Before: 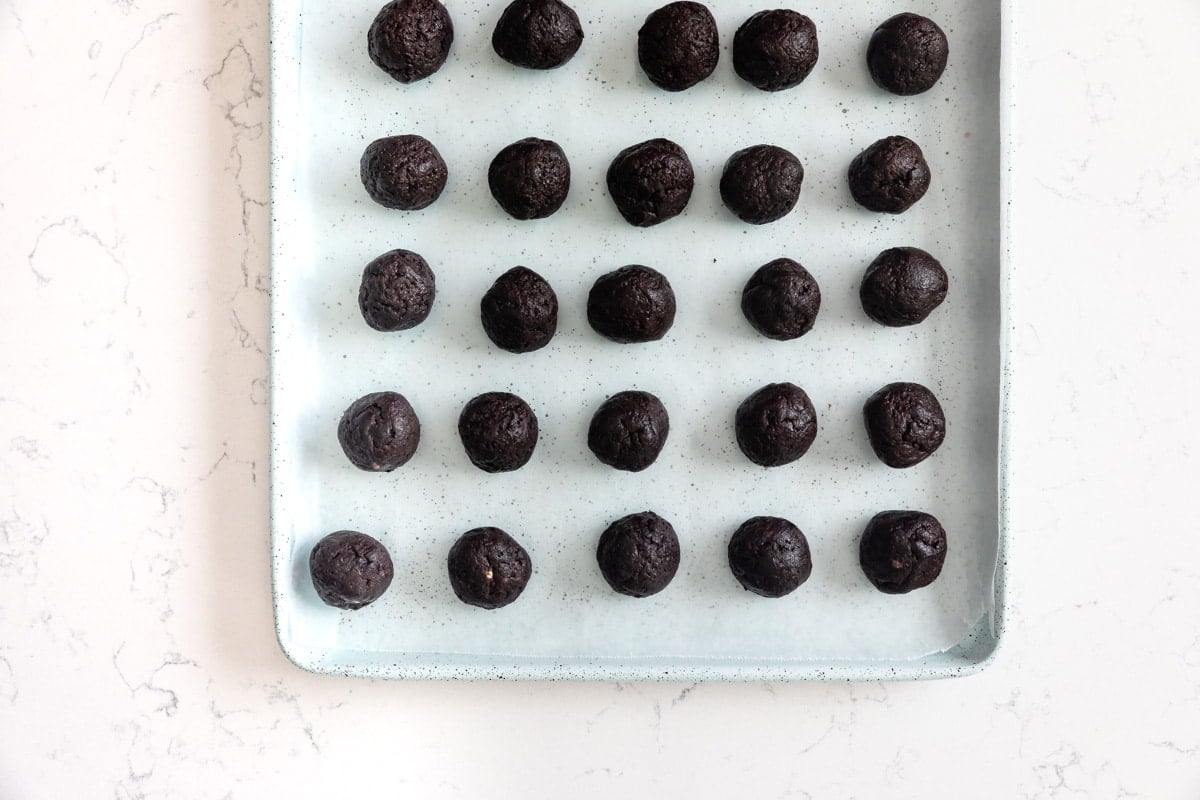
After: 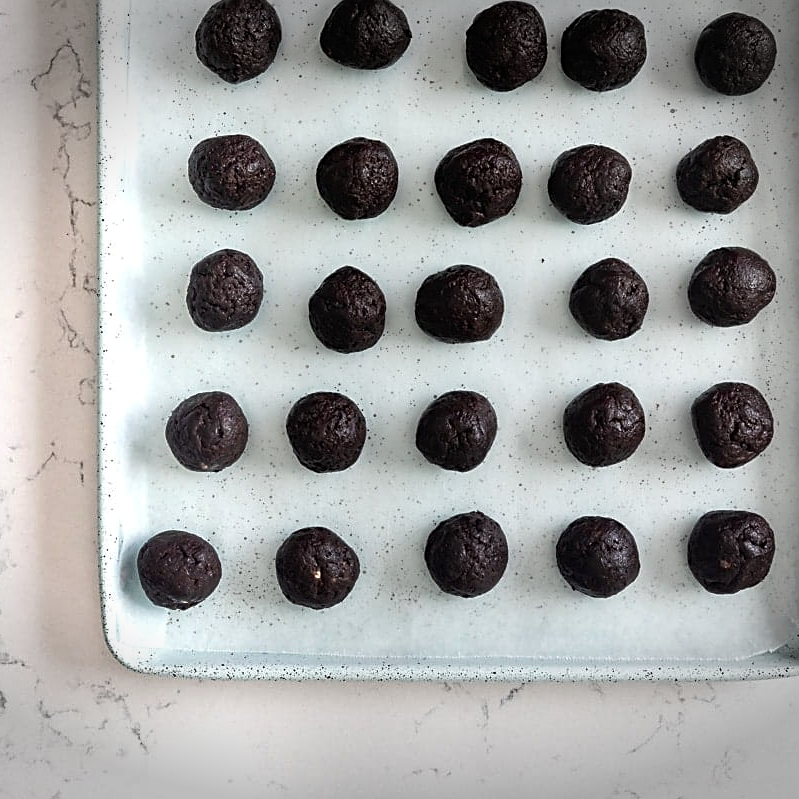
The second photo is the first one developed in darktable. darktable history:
tone equalizer: edges refinement/feathering 500, mask exposure compensation -1.57 EV, preserve details no
crop and rotate: left 14.408%, right 18.952%
sharpen: on, module defaults
shadows and highlights: soften with gaussian
vignetting: fall-off start 99.88%, width/height ratio 1.305
